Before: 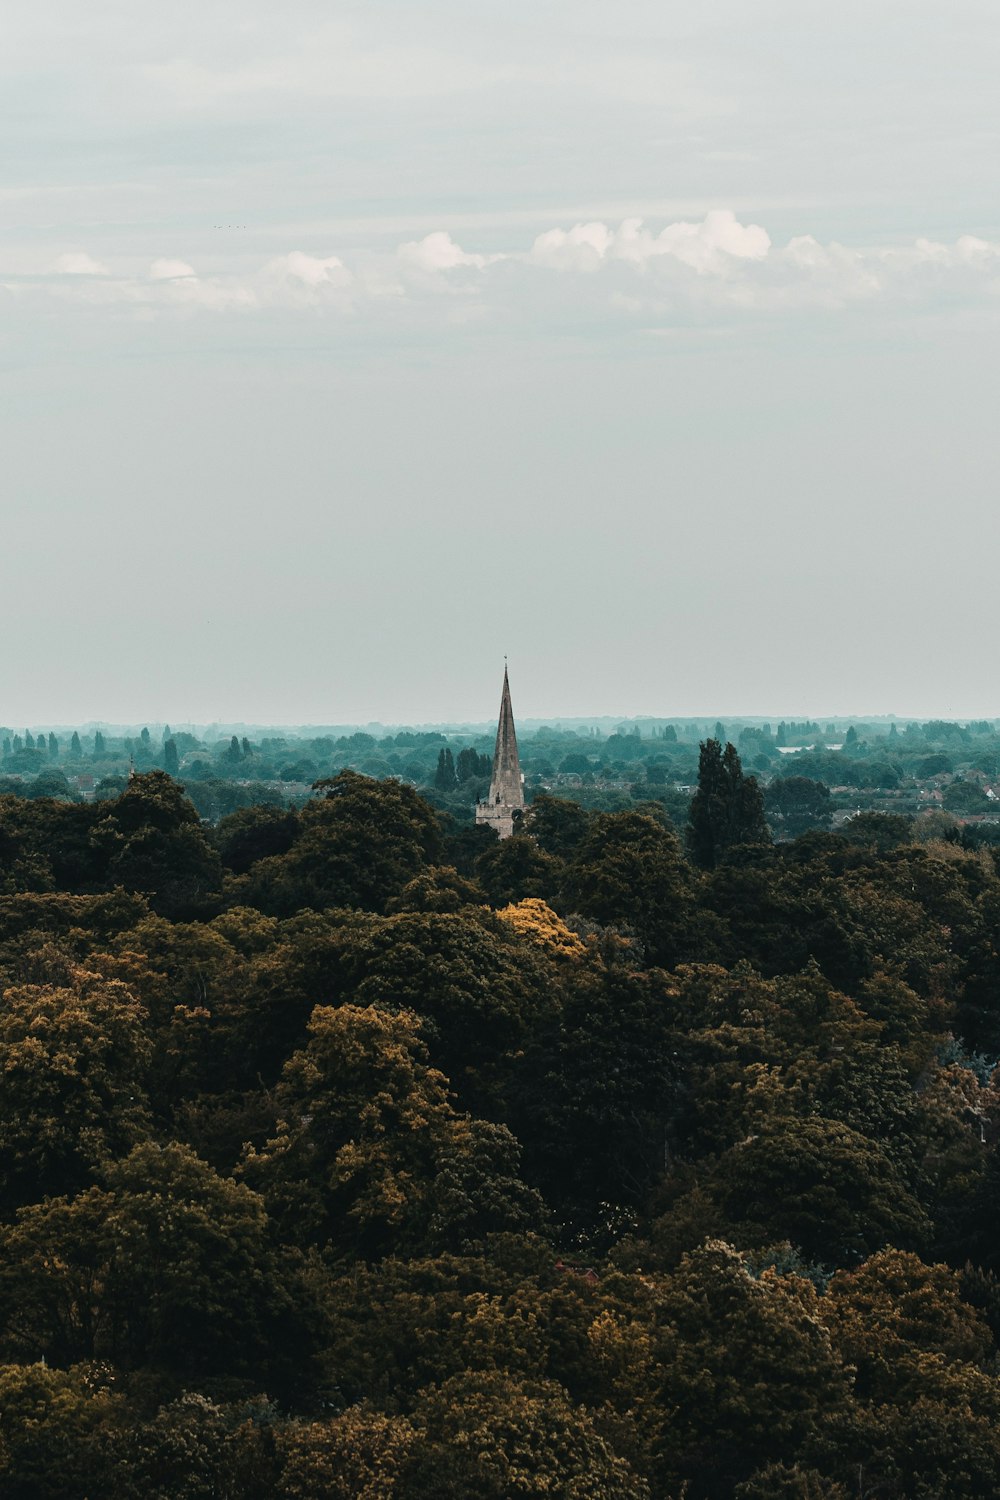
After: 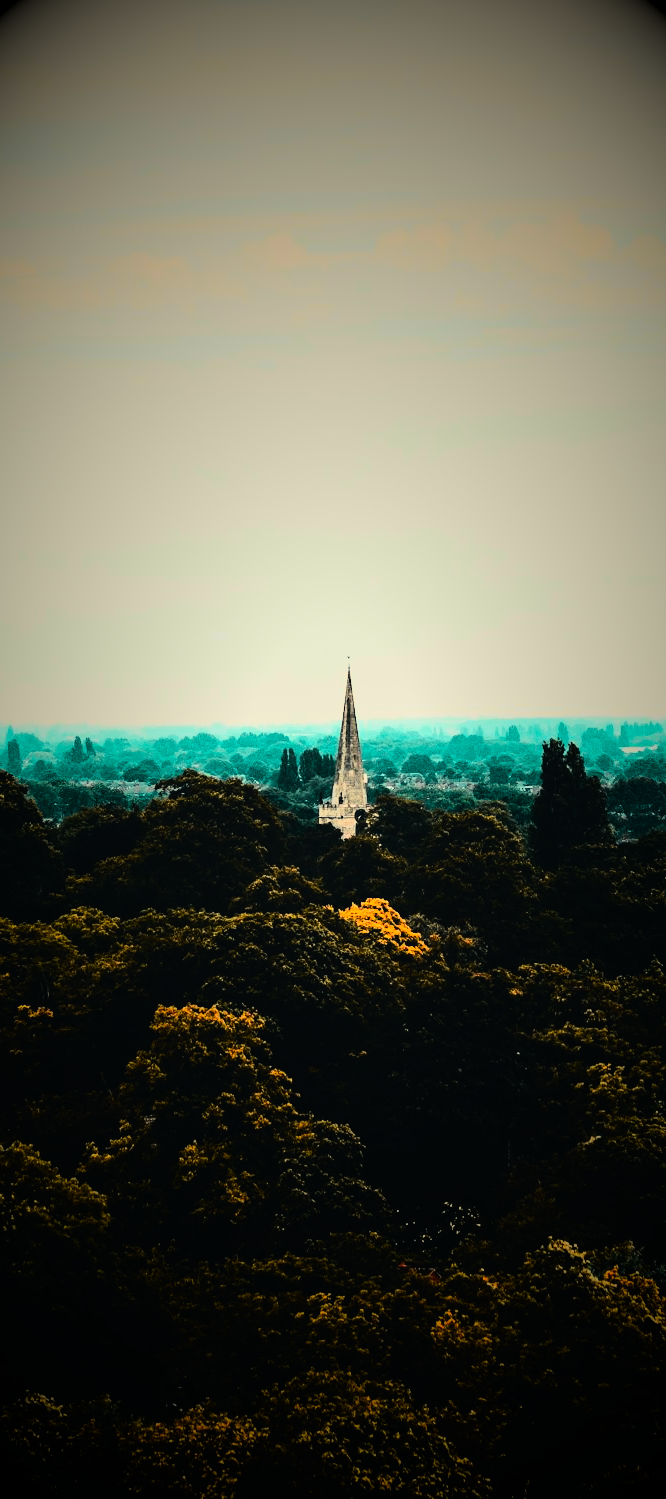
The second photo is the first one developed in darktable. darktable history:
tone curve: curves: ch0 [(0, 0.02) (0.063, 0.058) (0.262, 0.243) (0.447, 0.468) (0.544, 0.596) (0.805, 0.823) (1, 0.952)]; ch1 [(0, 0) (0.339, 0.31) (0.417, 0.401) (0.452, 0.455) (0.482, 0.483) (0.502, 0.499) (0.517, 0.506) (0.55, 0.542) (0.588, 0.604) (0.729, 0.782) (1, 1)]; ch2 [(0, 0) (0.346, 0.34) (0.431, 0.45) (0.485, 0.487) (0.5, 0.496) (0.527, 0.526) (0.56, 0.574) (0.613, 0.642) (0.679, 0.703) (1, 1)], color space Lab, independent channels, preserve colors none
rotate and perspective: crop left 0, crop top 0
crop and rotate: left 15.754%, right 17.579%
rgb curve: curves: ch0 [(0, 0) (0.21, 0.15) (0.24, 0.21) (0.5, 0.75) (0.75, 0.96) (0.89, 0.99) (1, 1)]; ch1 [(0, 0.02) (0.21, 0.13) (0.25, 0.2) (0.5, 0.67) (0.75, 0.9) (0.89, 0.97) (1, 1)]; ch2 [(0, 0.02) (0.21, 0.13) (0.25, 0.2) (0.5, 0.67) (0.75, 0.9) (0.89, 0.97) (1, 1)], compensate middle gray true
white balance: red 1.045, blue 0.932
exposure: exposure -0.242 EV, compensate highlight preservation false
color balance rgb: perceptual saturation grading › global saturation 10%, global vibrance 10%
vignetting: fall-off start 15.9%, fall-off radius 100%, brightness -1, saturation 0.5, width/height ratio 0.719
